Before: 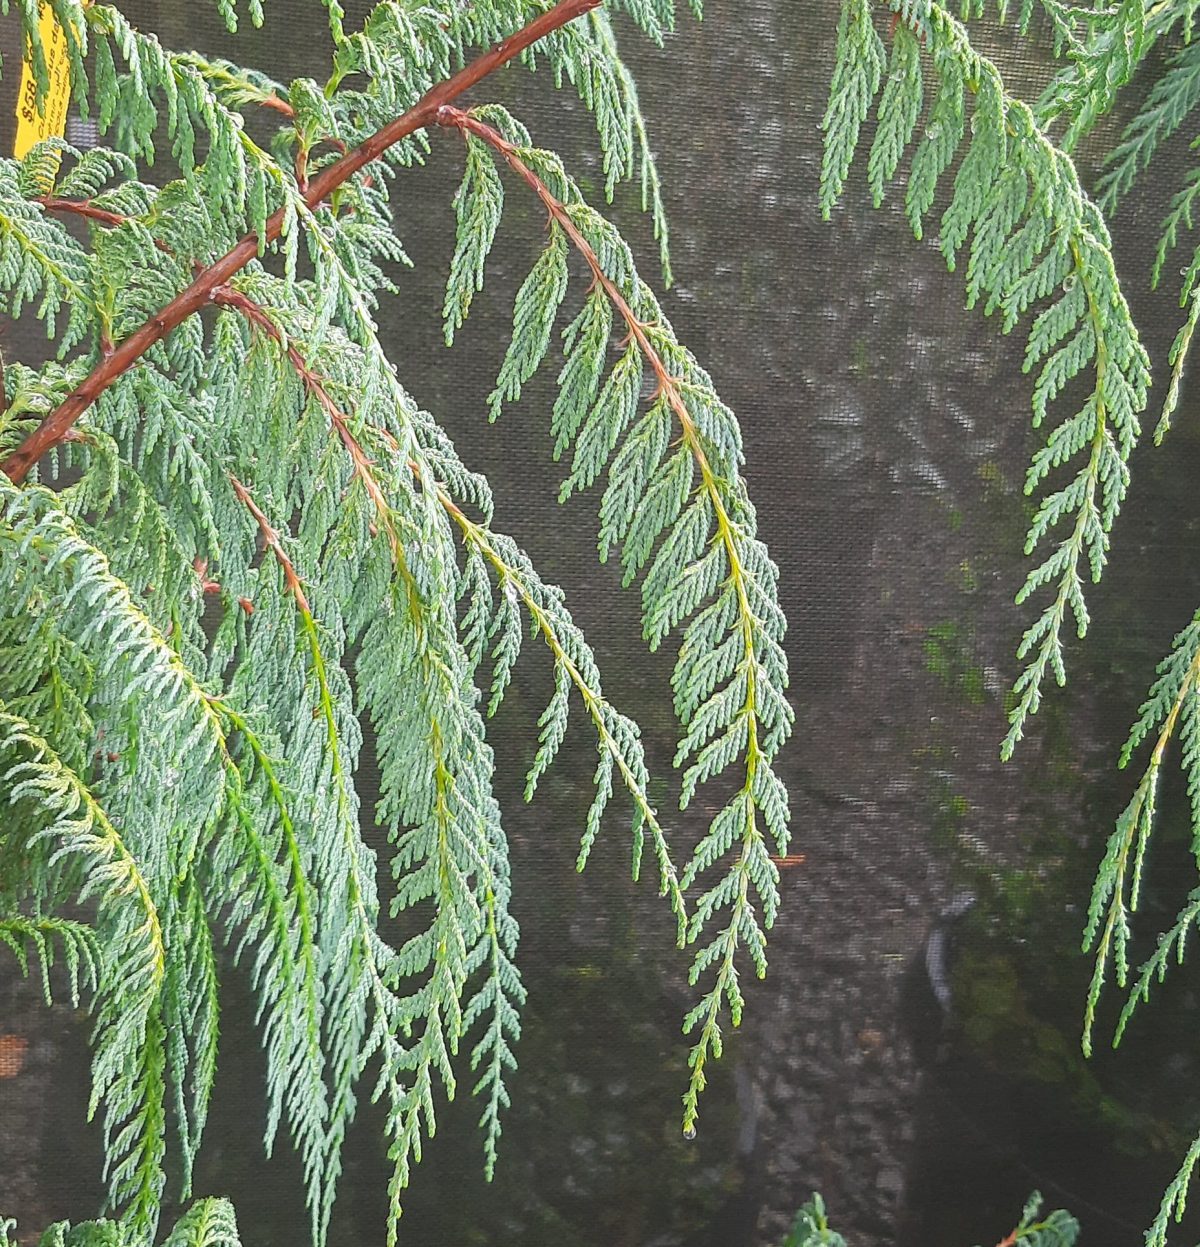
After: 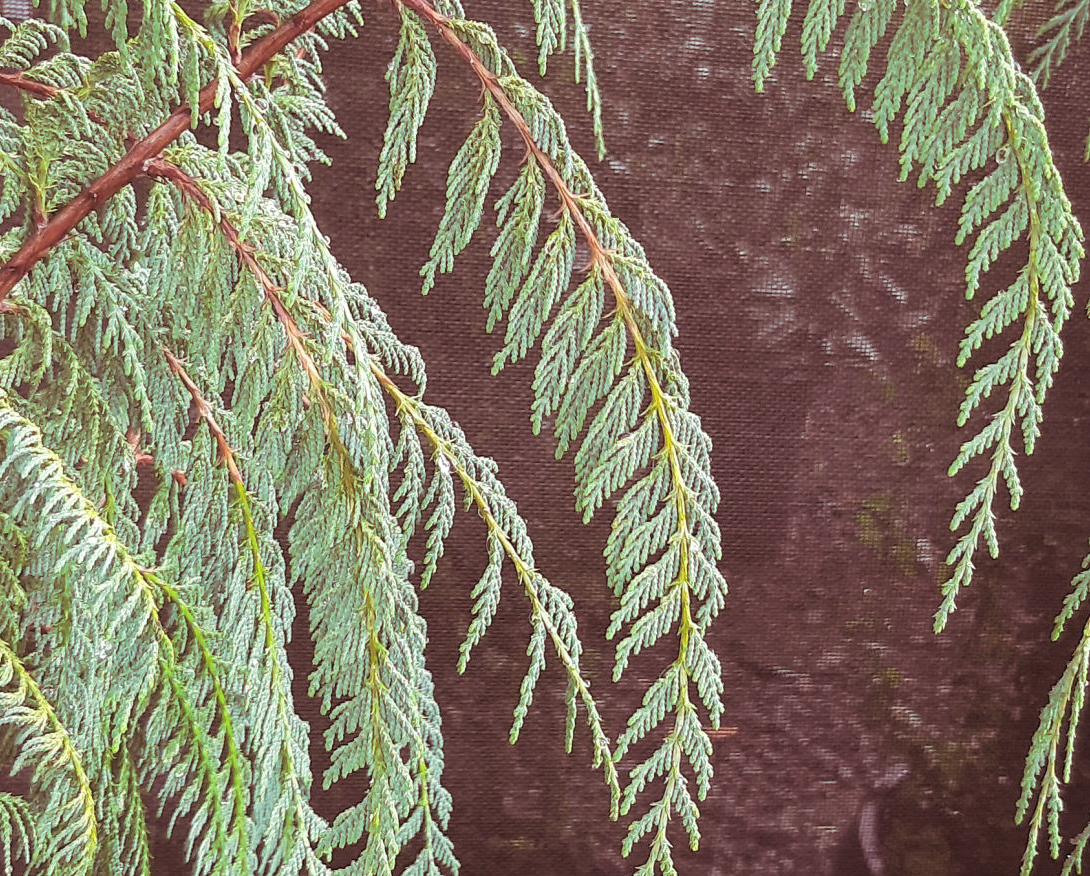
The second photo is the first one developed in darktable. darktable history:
local contrast: highlights 100%, shadows 100%, detail 120%, midtone range 0.2
split-toning: on, module defaults
crop: left 5.596%, top 10.314%, right 3.534%, bottom 19.395%
